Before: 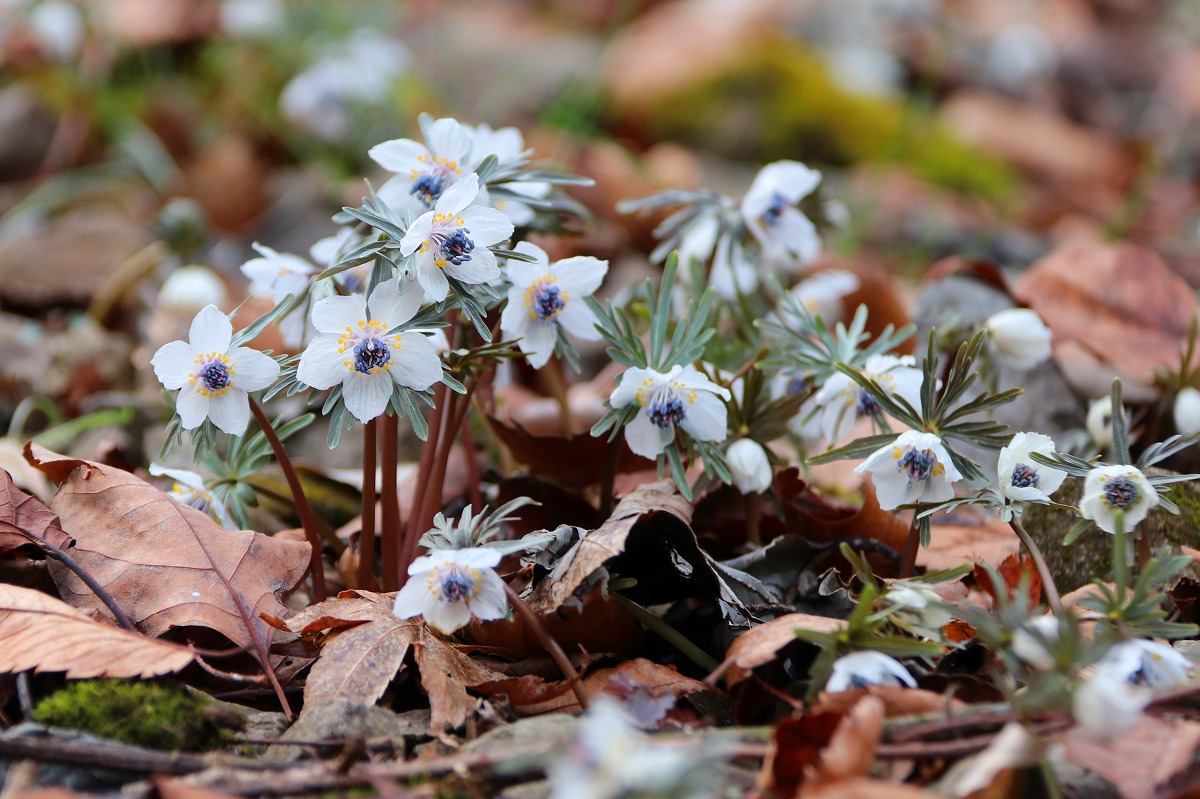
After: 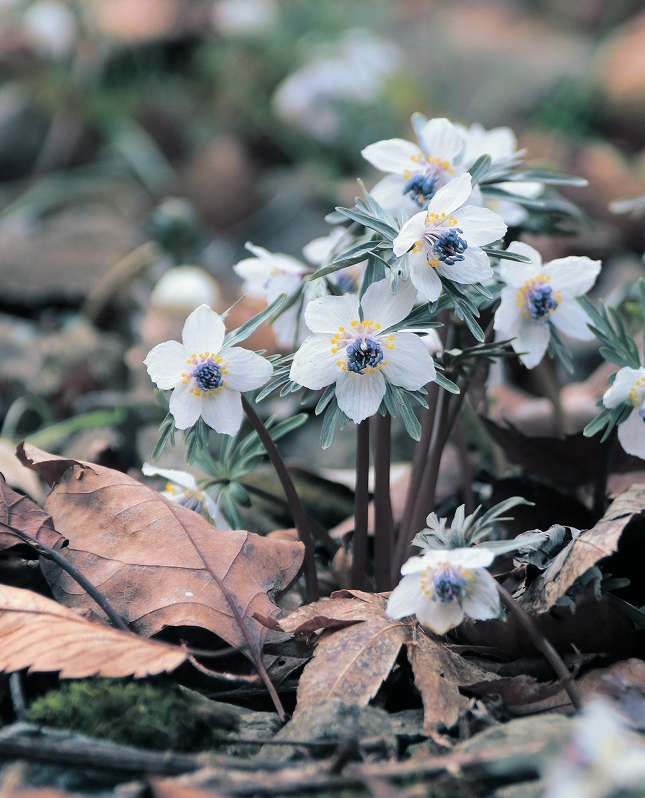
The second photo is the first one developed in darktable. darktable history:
crop: left 0.587%, right 45.588%, bottom 0.086%
split-toning: shadows › hue 205.2°, shadows › saturation 0.43, highlights › hue 54°, highlights › saturation 0.54
